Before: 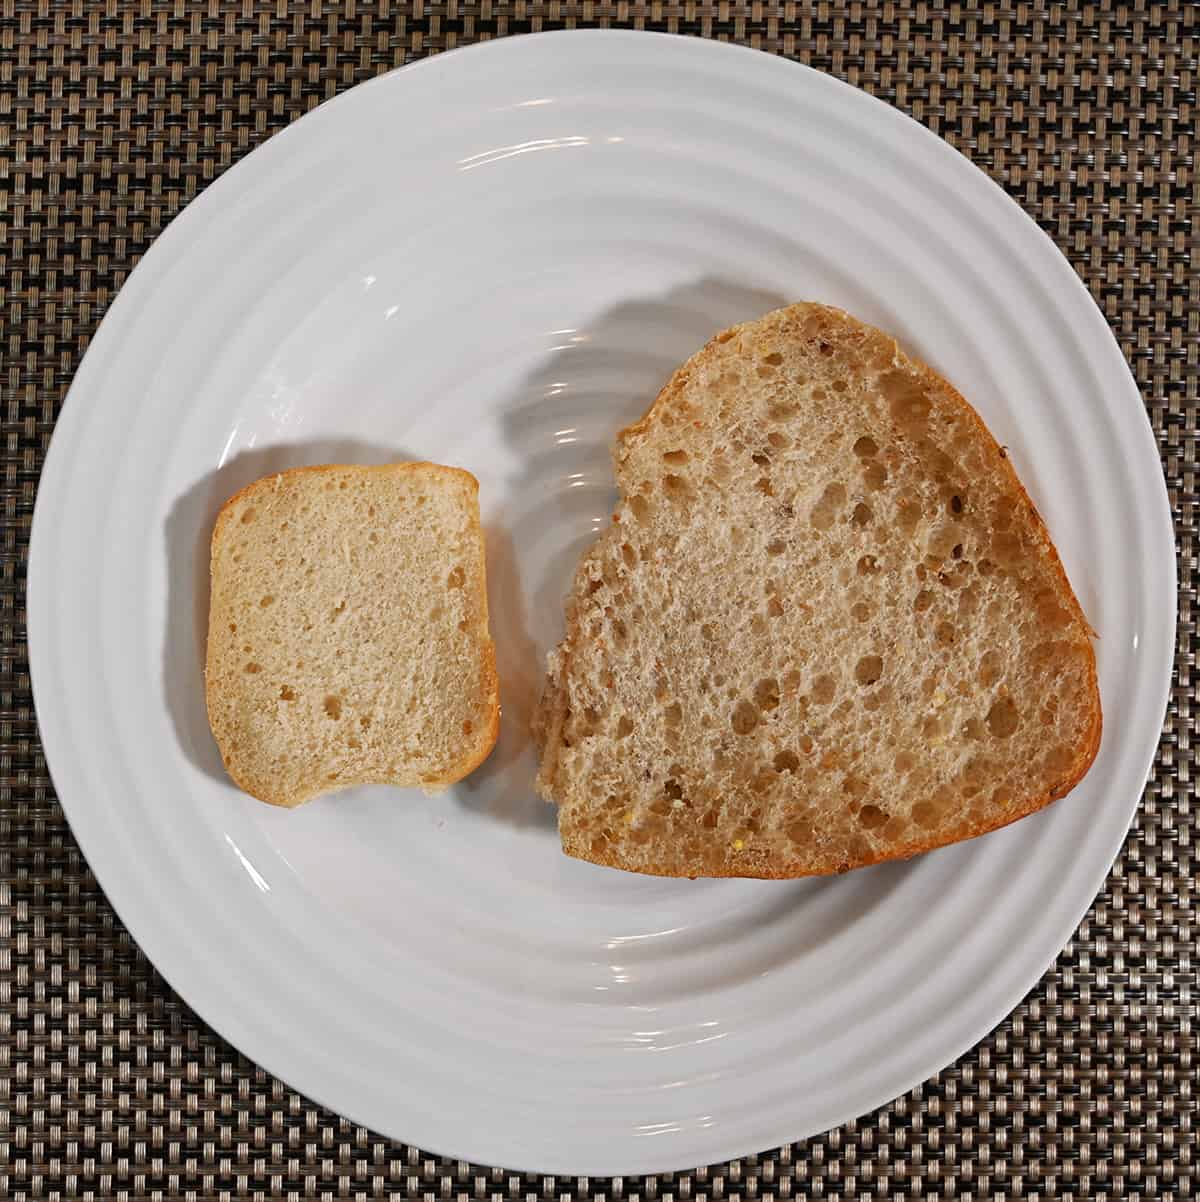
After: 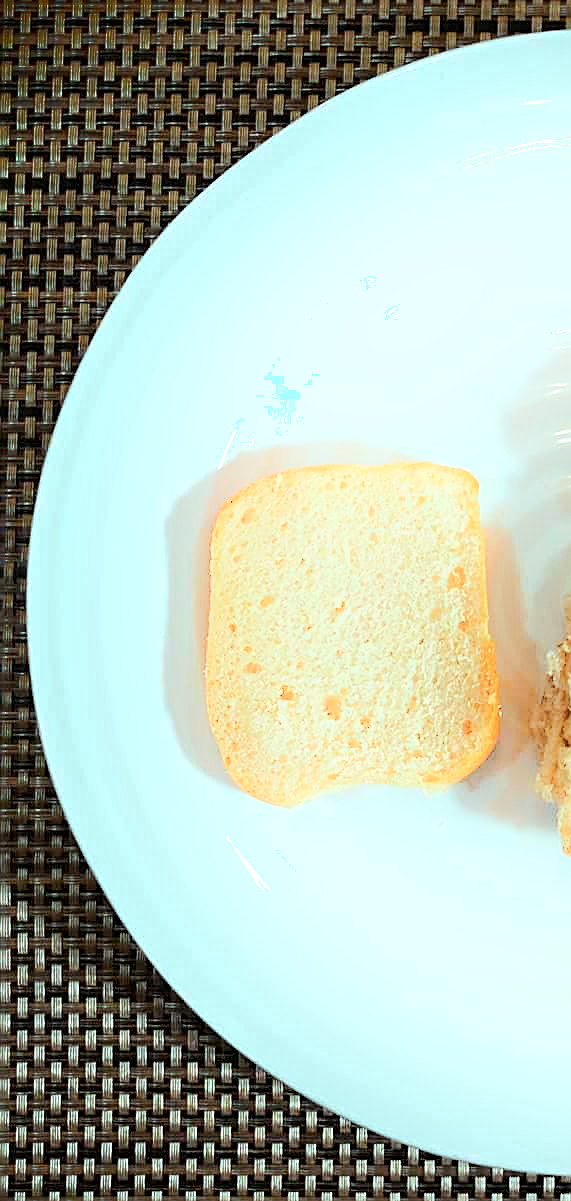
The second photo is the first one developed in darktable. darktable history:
sharpen: on, module defaults
crop and rotate: left 0.016%, top 0%, right 52.368%
color balance rgb: highlights gain › chroma 4.019%, highlights gain › hue 202.22°, perceptual saturation grading › global saturation 19.949%
shadows and highlights: shadows -89.67, highlights 88.66, soften with gaussian
exposure: black level correction 0.001, exposure 0.5 EV, compensate highlight preservation false
